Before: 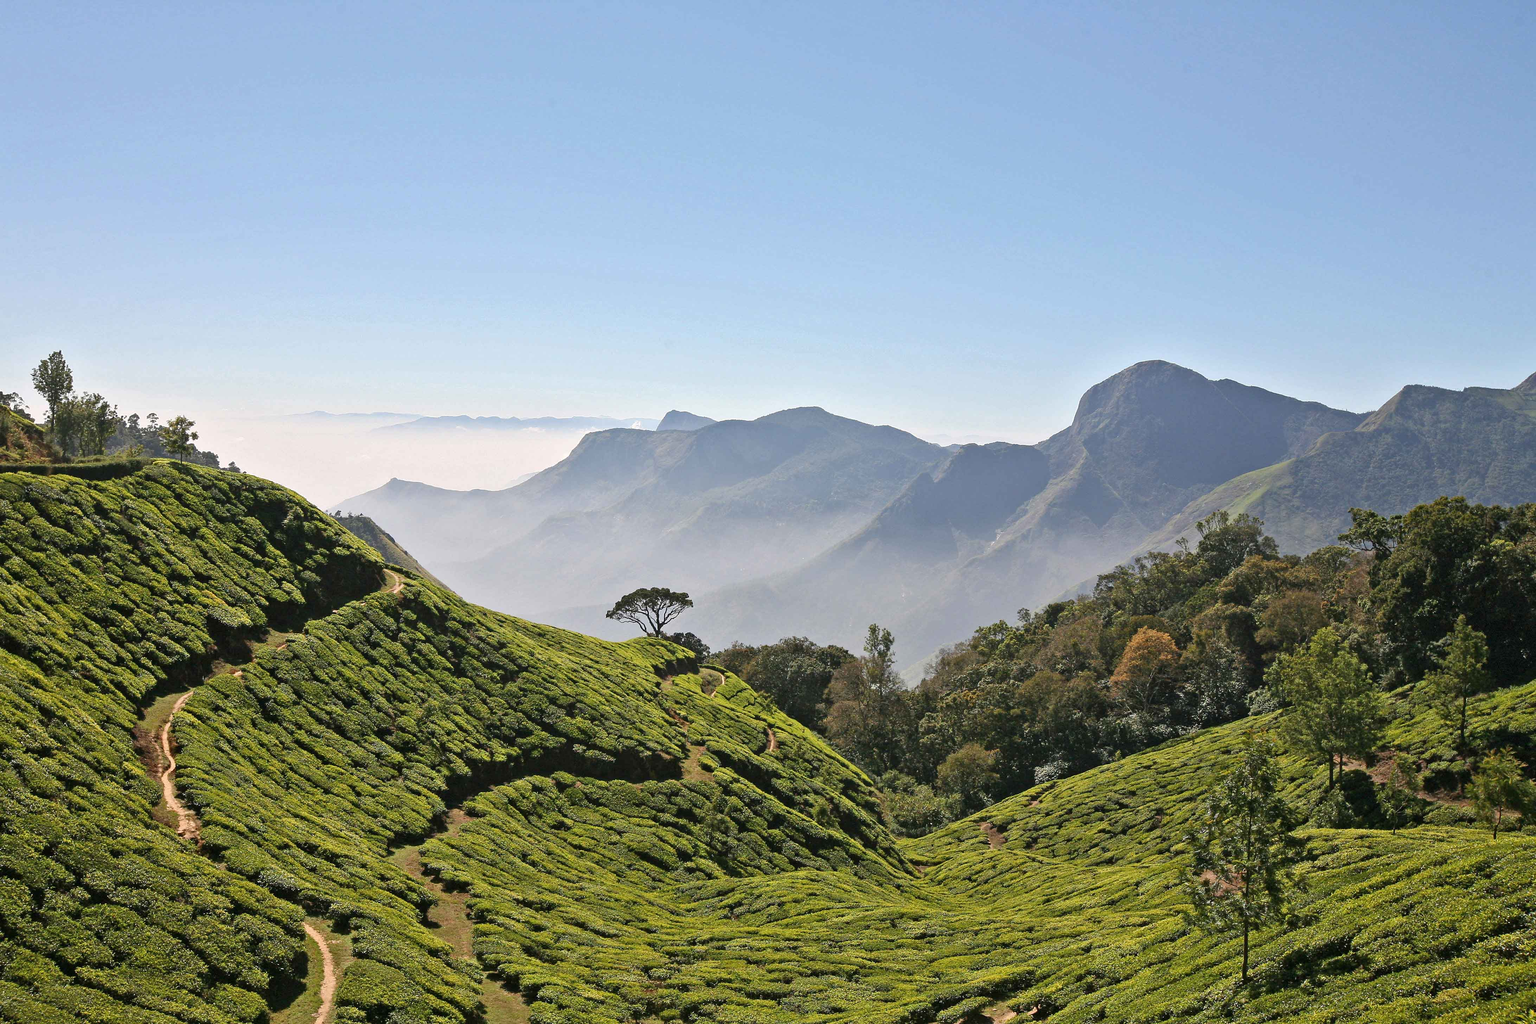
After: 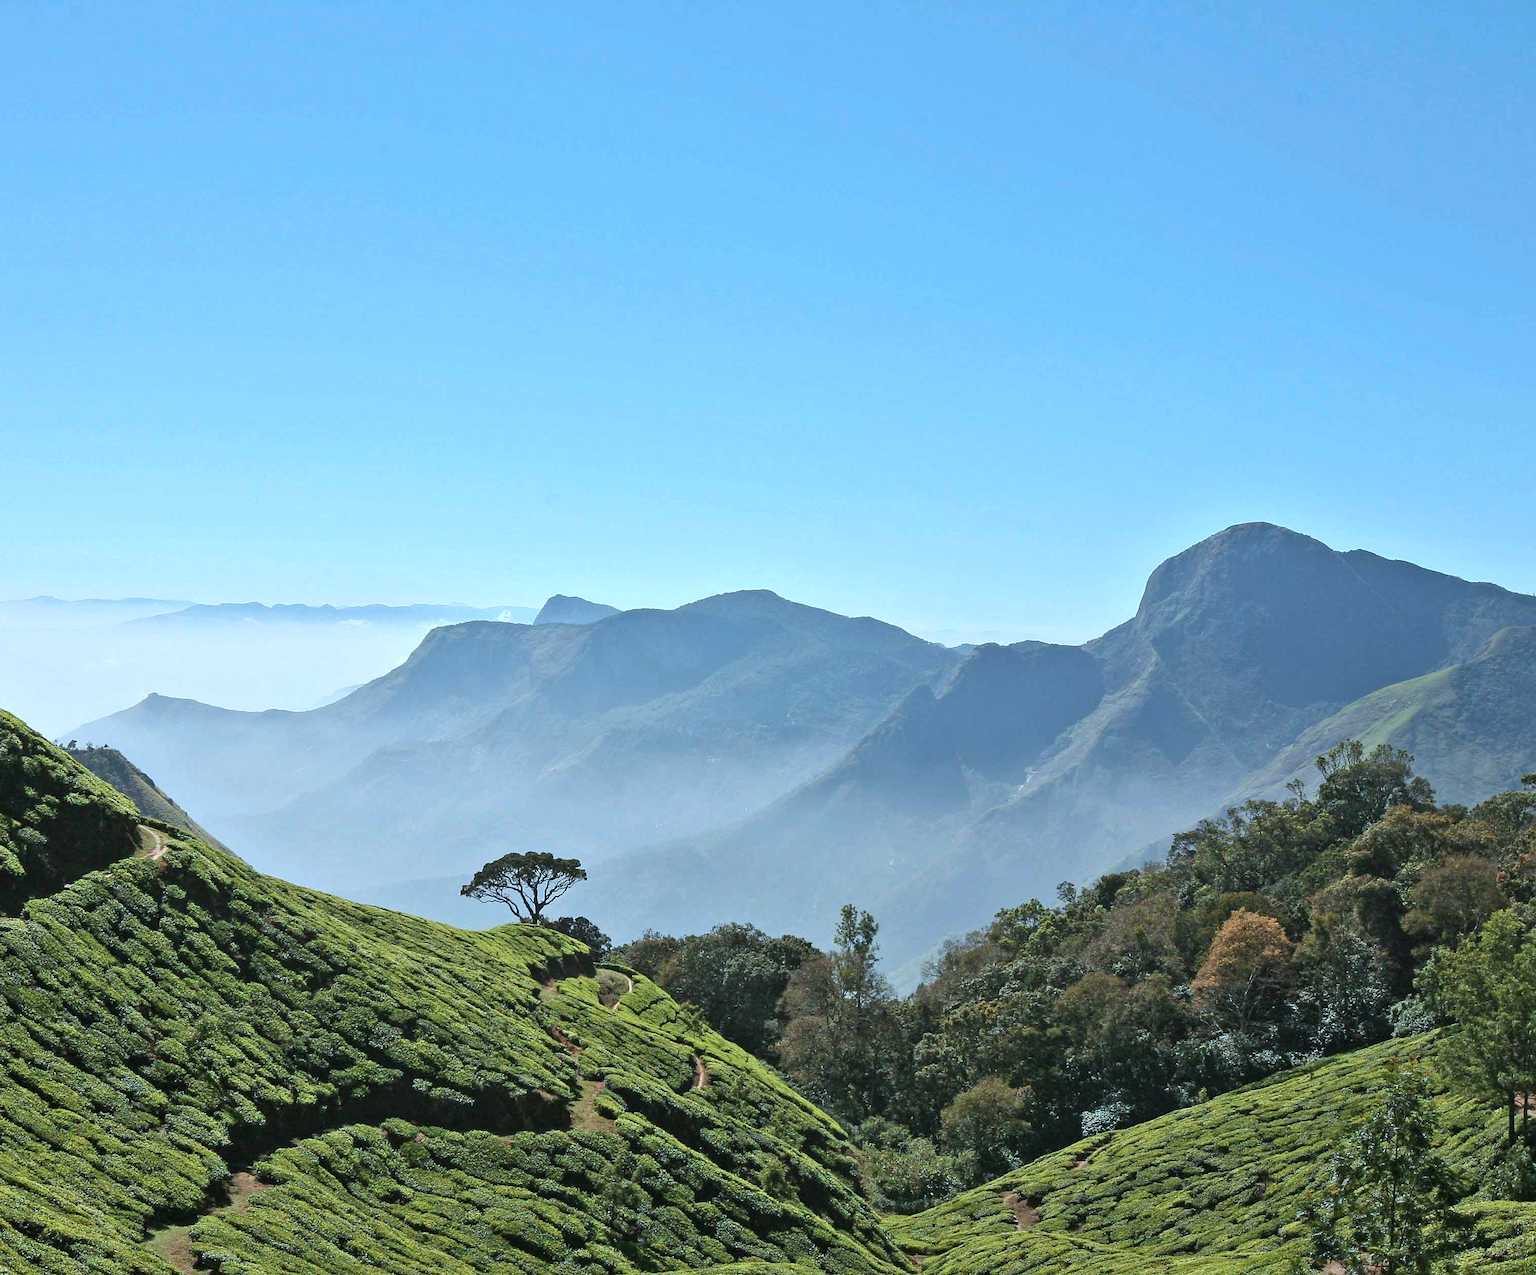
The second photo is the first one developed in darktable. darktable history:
crop: left 18.784%, right 12.203%, bottom 14.032%
color correction: highlights a* -10.72, highlights b* -18.8
color calibration: illuminant same as pipeline (D50), adaptation XYZ, x 0.346, y 0.358, temperature 5023.38 K
